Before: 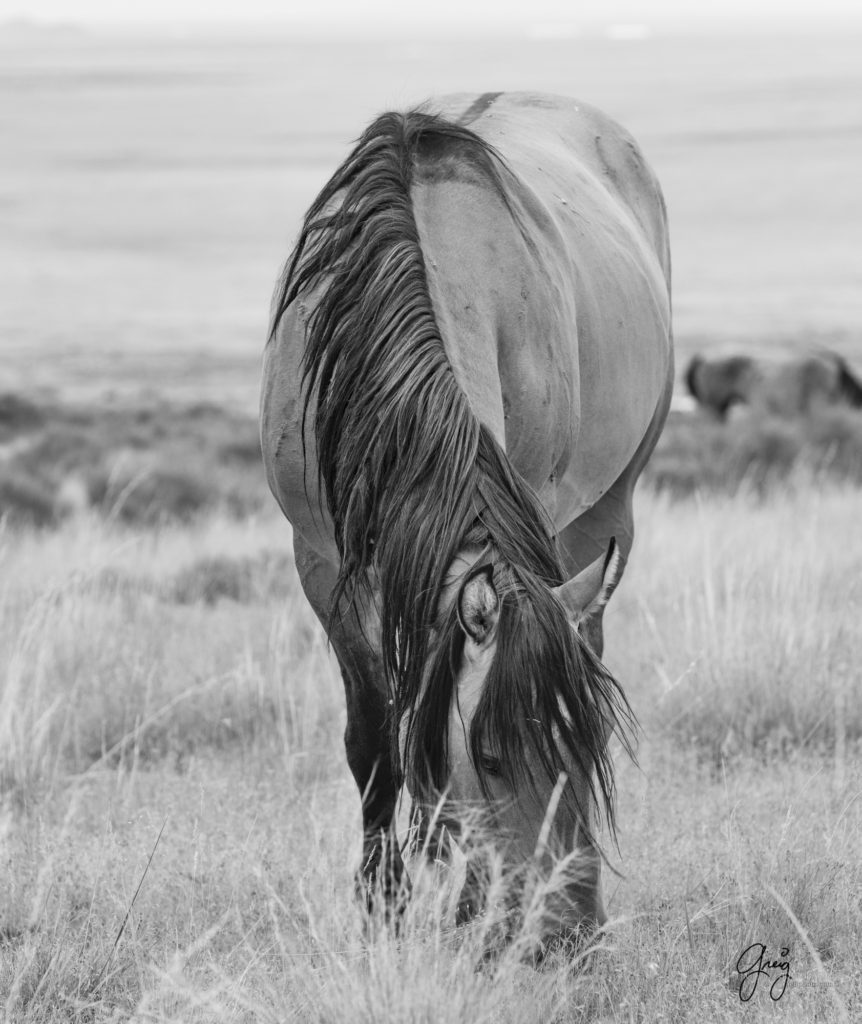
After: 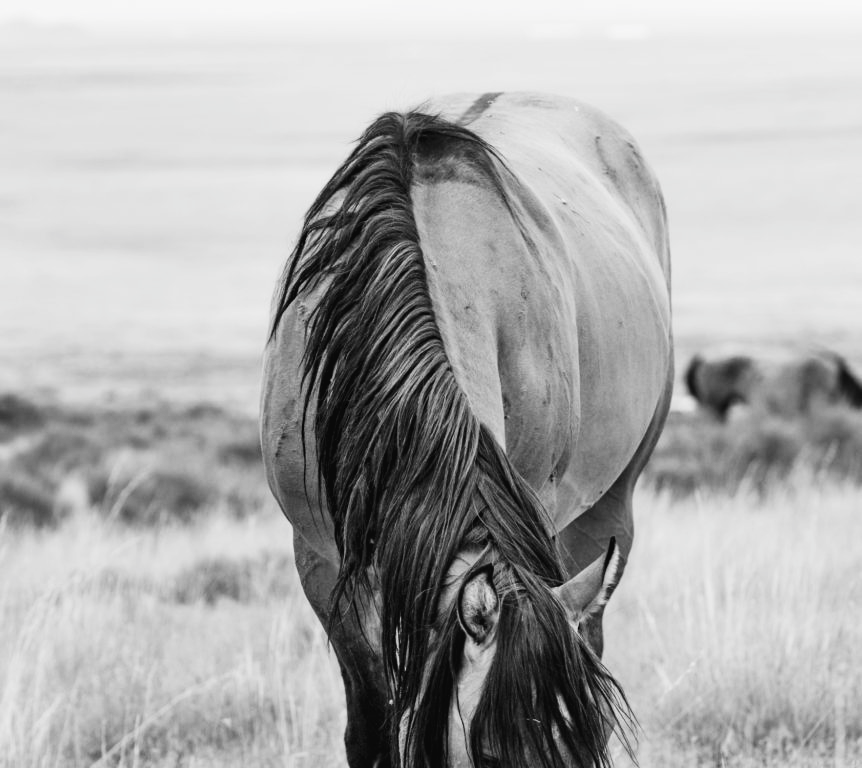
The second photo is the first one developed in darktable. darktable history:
crop: bottom 24.988%
tone curve: curves: ch0 [(0, 0) (0.003, 0.025) (0.011, 0.025) (0.025, 0.025) (0.044, 0.026) (0.069, 0.033) (0.1, 0.053) (0.136, 0.078) (0.177, 0.108) (0.224, 0.153) (0.277, 0.213) (0.335, 0.286) (0.399, 0.372) (0.468, 0.467) (0.543, 0.565) (0.623, 0.675) (0.709, 0.775) (0.801, 0.863) (0.898, 0.936) (1, 1)], preserve colors none
